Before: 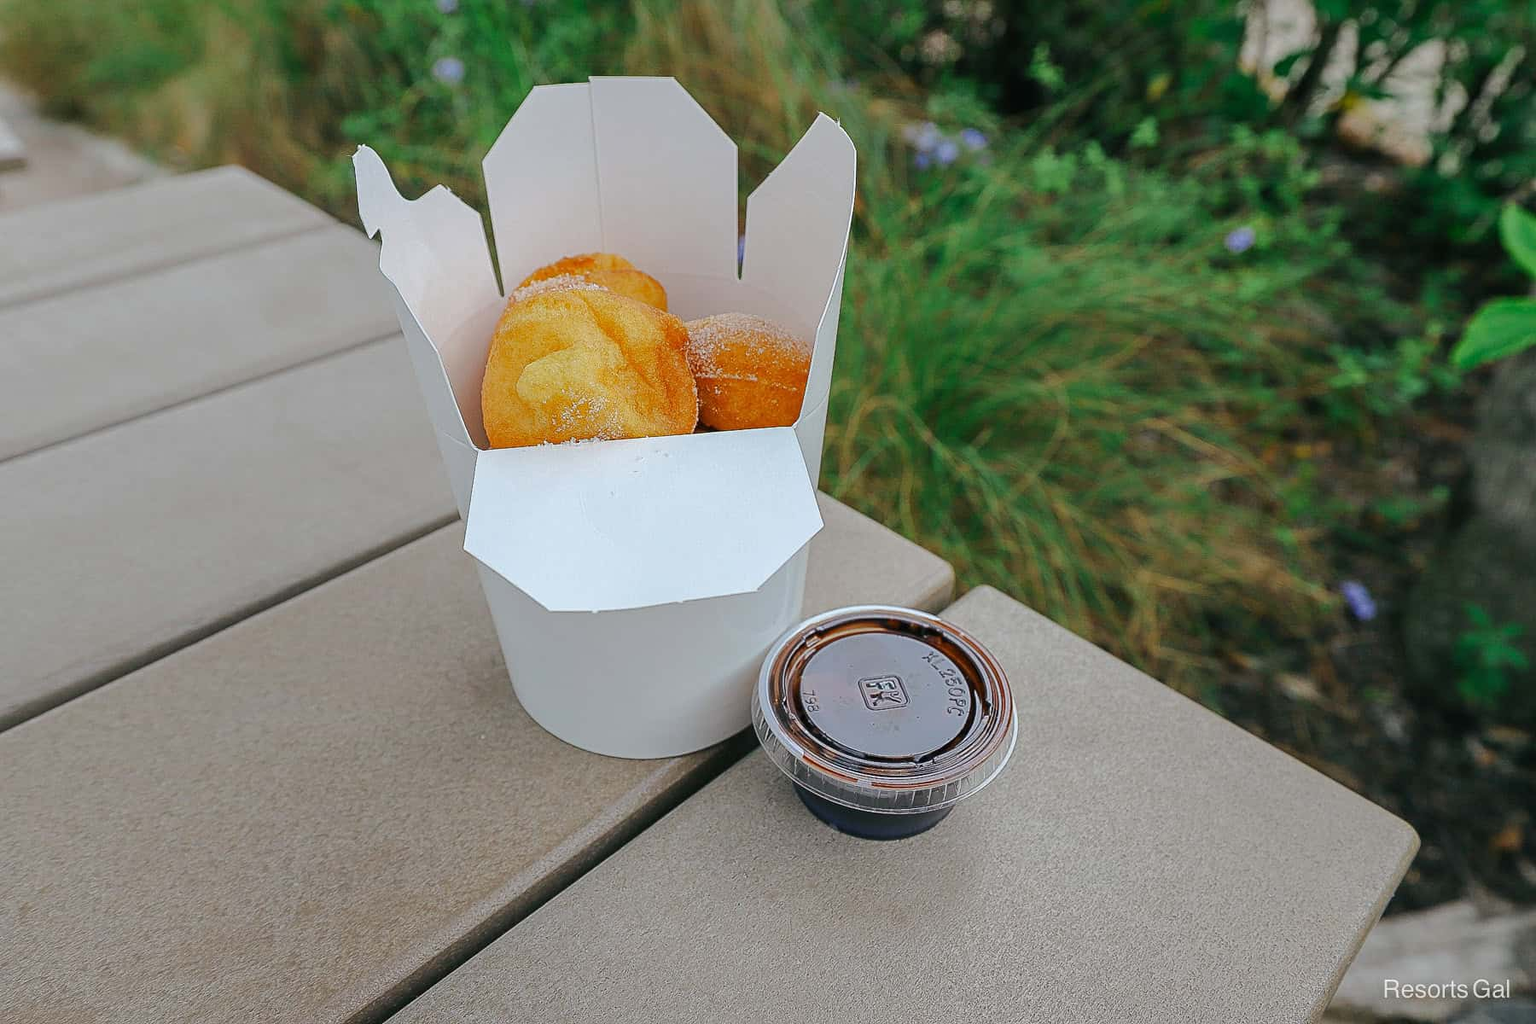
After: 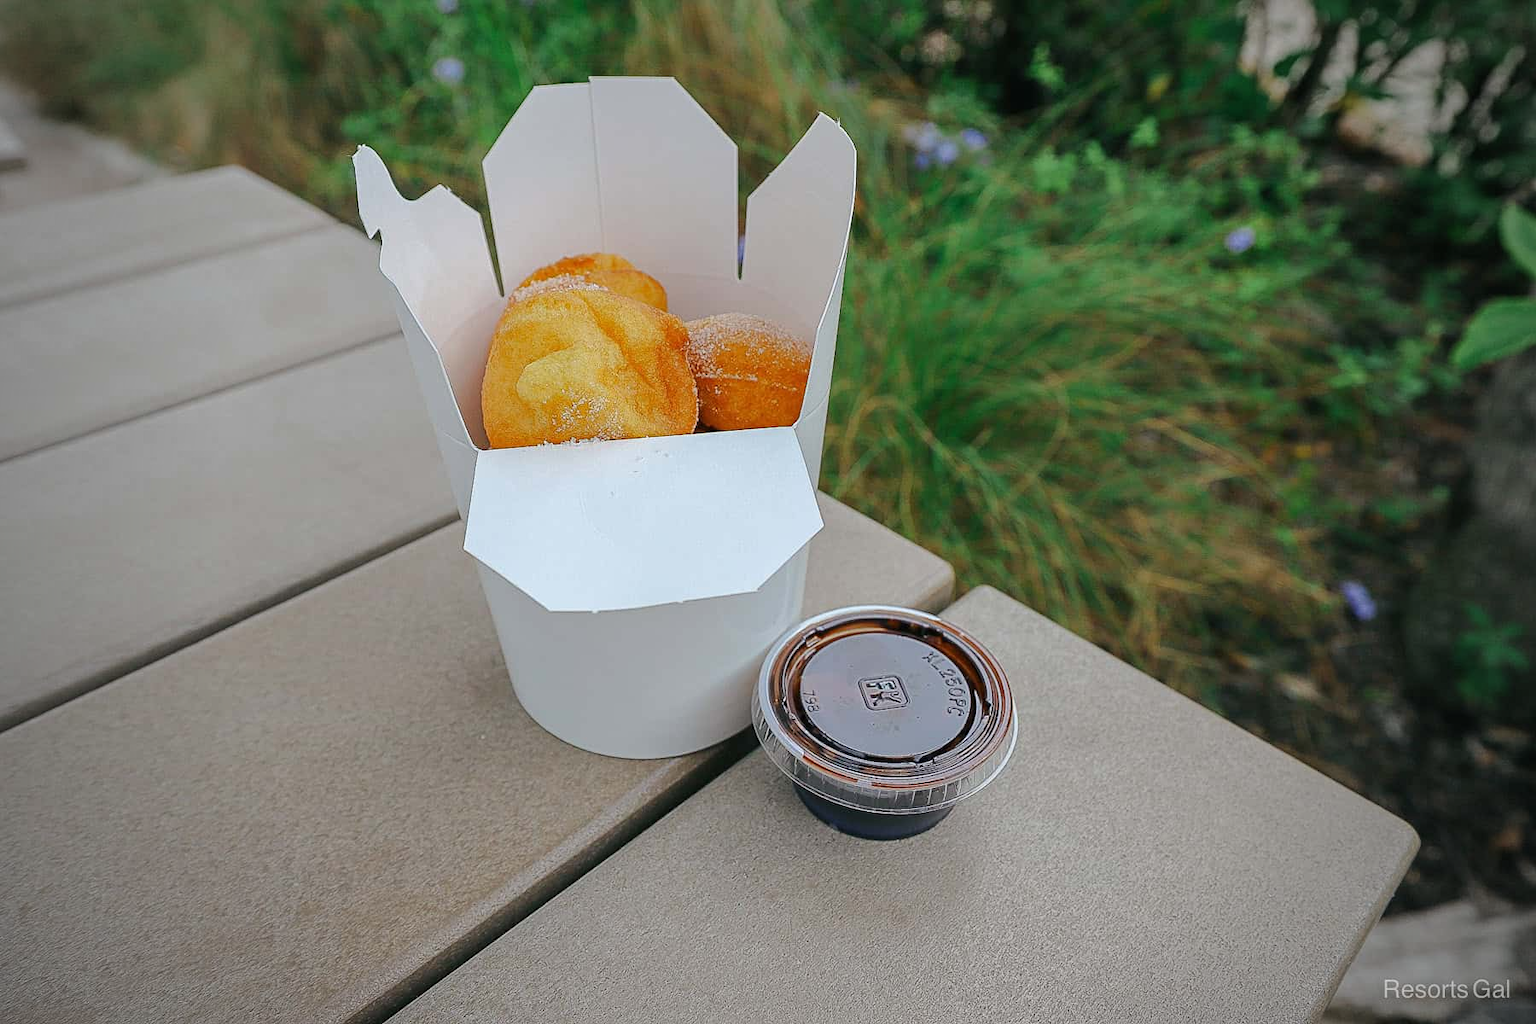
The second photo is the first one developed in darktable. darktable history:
vignetting: fall-off start 71.83%, unbound false
